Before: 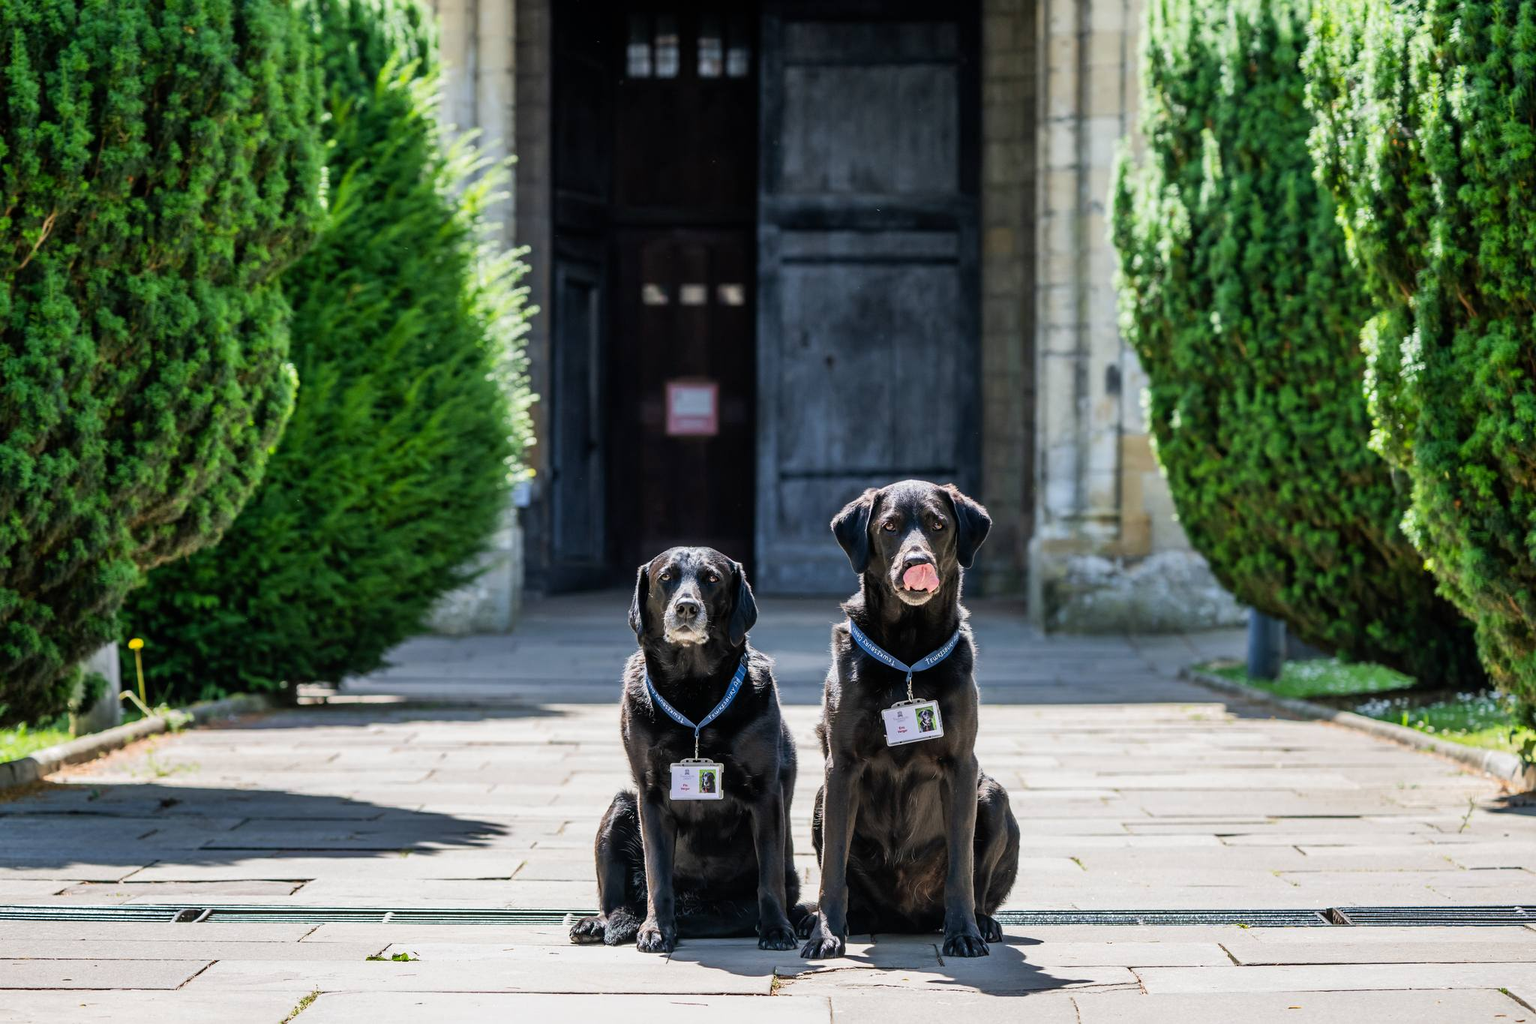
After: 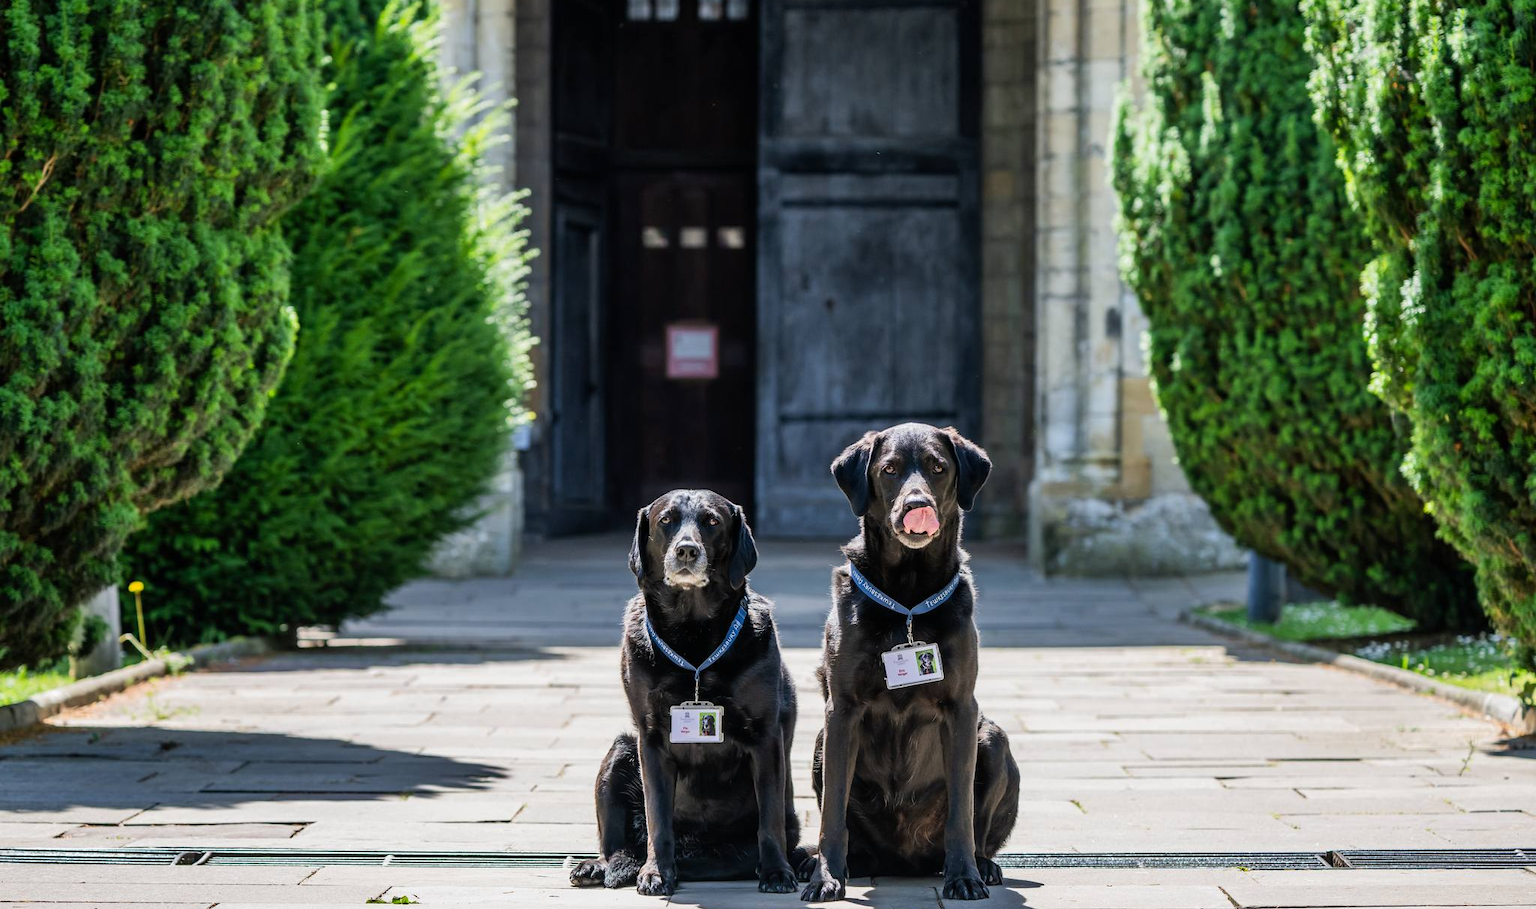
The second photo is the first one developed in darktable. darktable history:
crop and rotate: top 5.574%, bottom 5.56%
